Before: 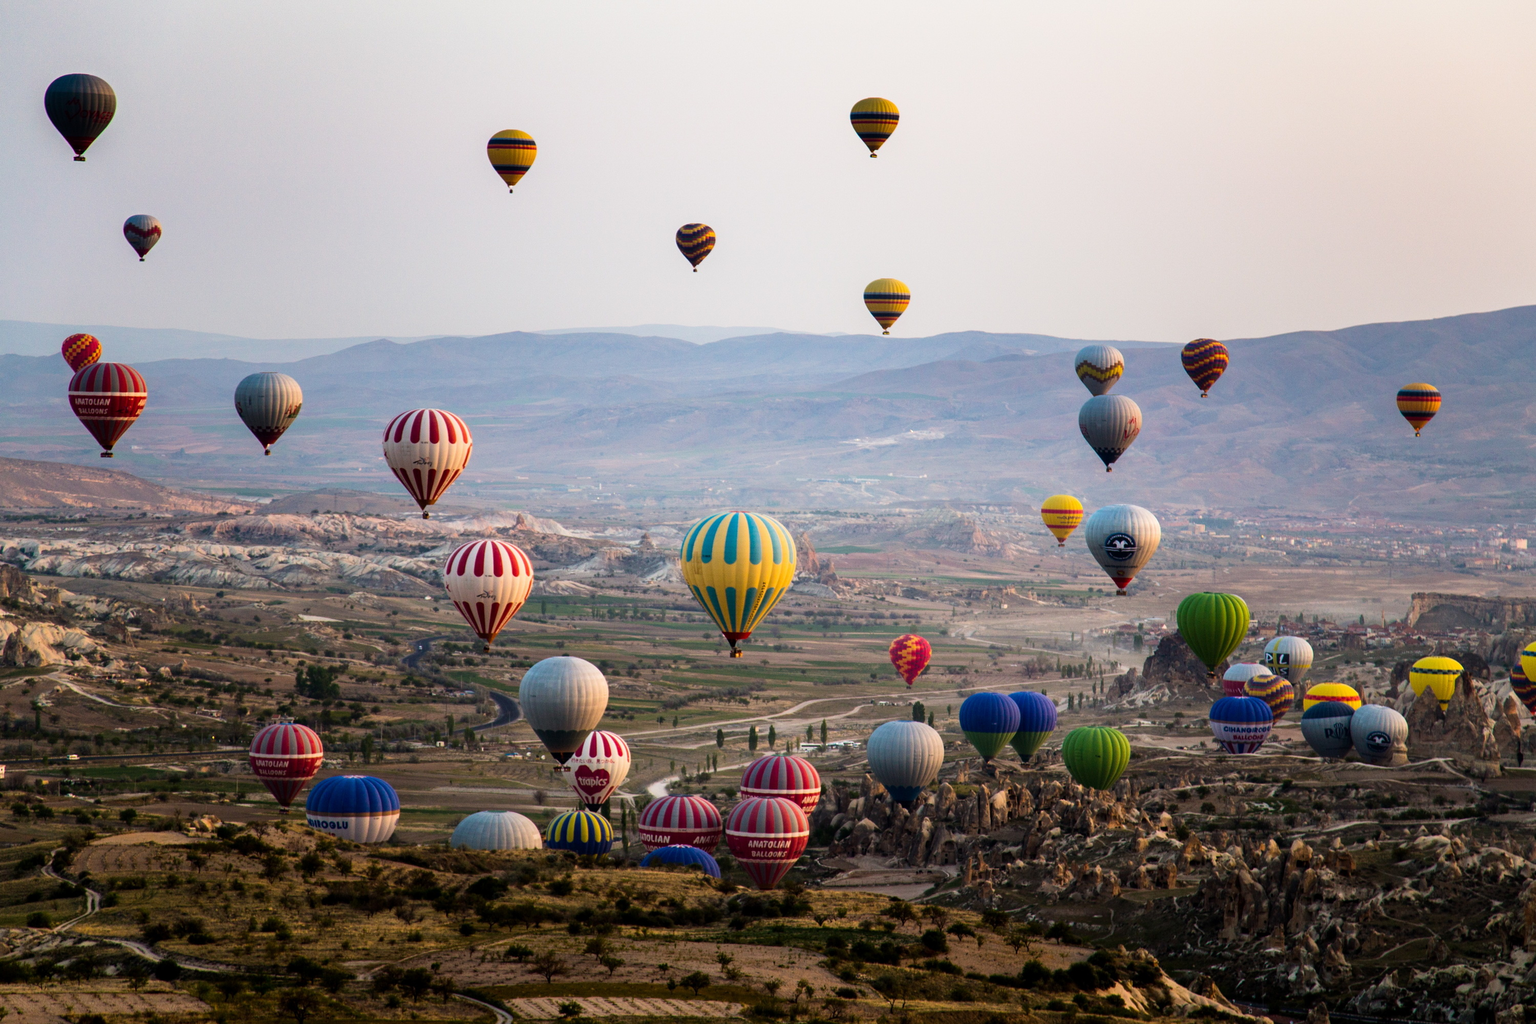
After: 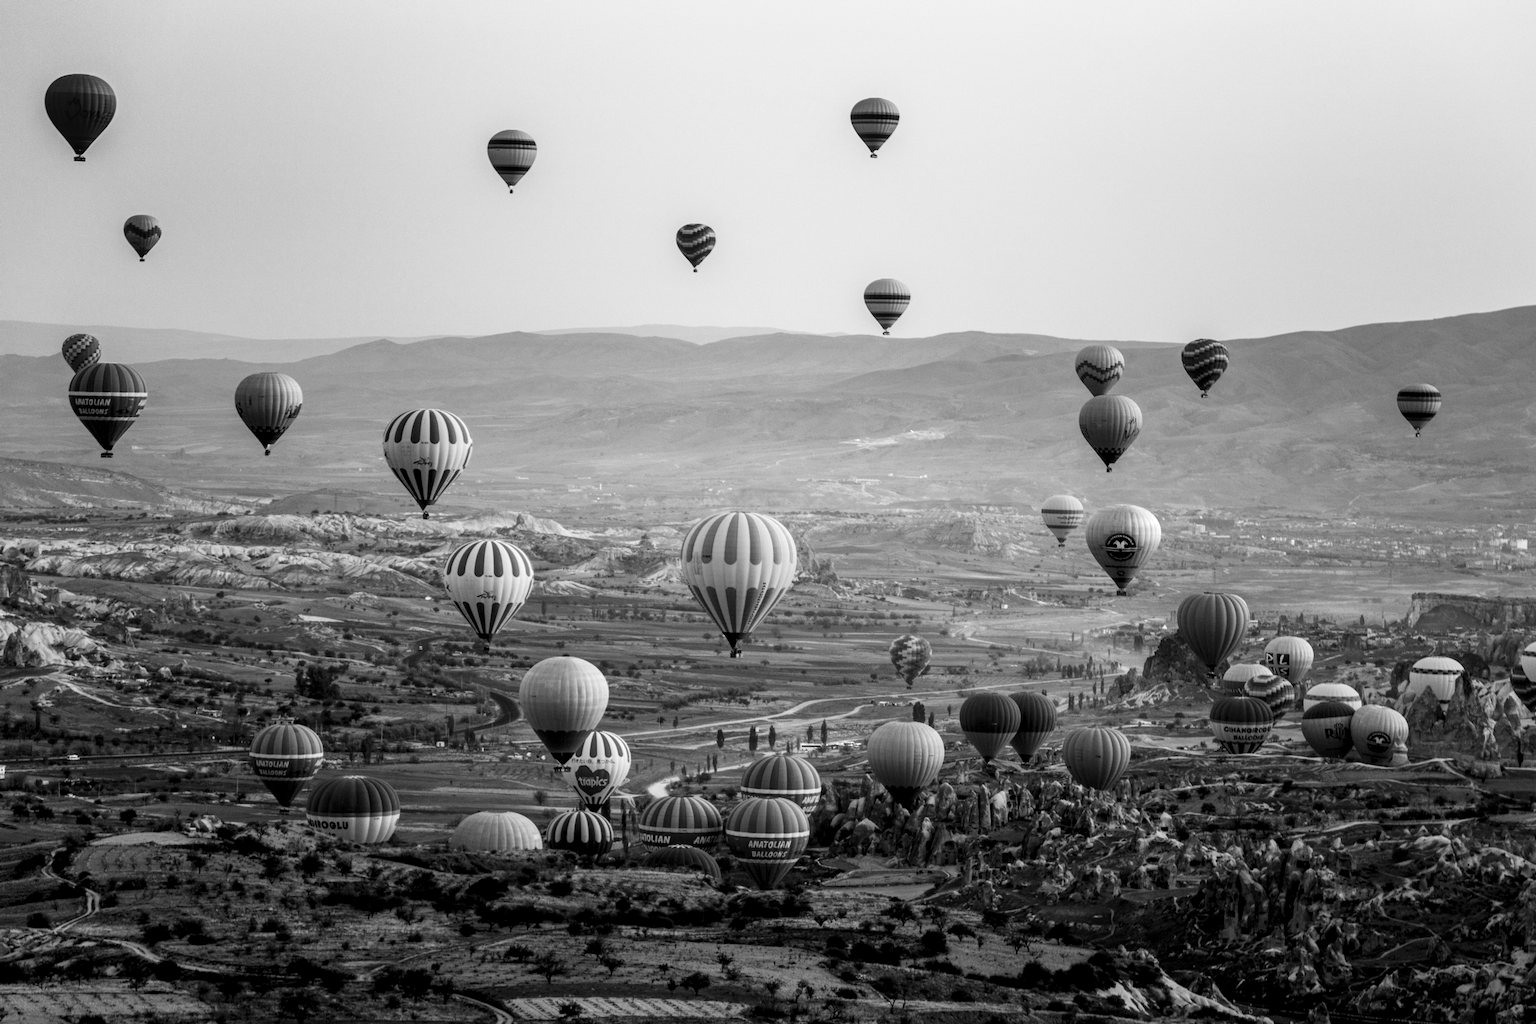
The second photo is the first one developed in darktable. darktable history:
color zones: curves: ch1 [(0, -0.394) (0.143, -0.394) (0.286, -0.394) (0.429, -0.392) (0.571, -0.391) (0.714, -0.391) (0.857, -0.391) (1, -0.394)]
local contrast: detail 130%
